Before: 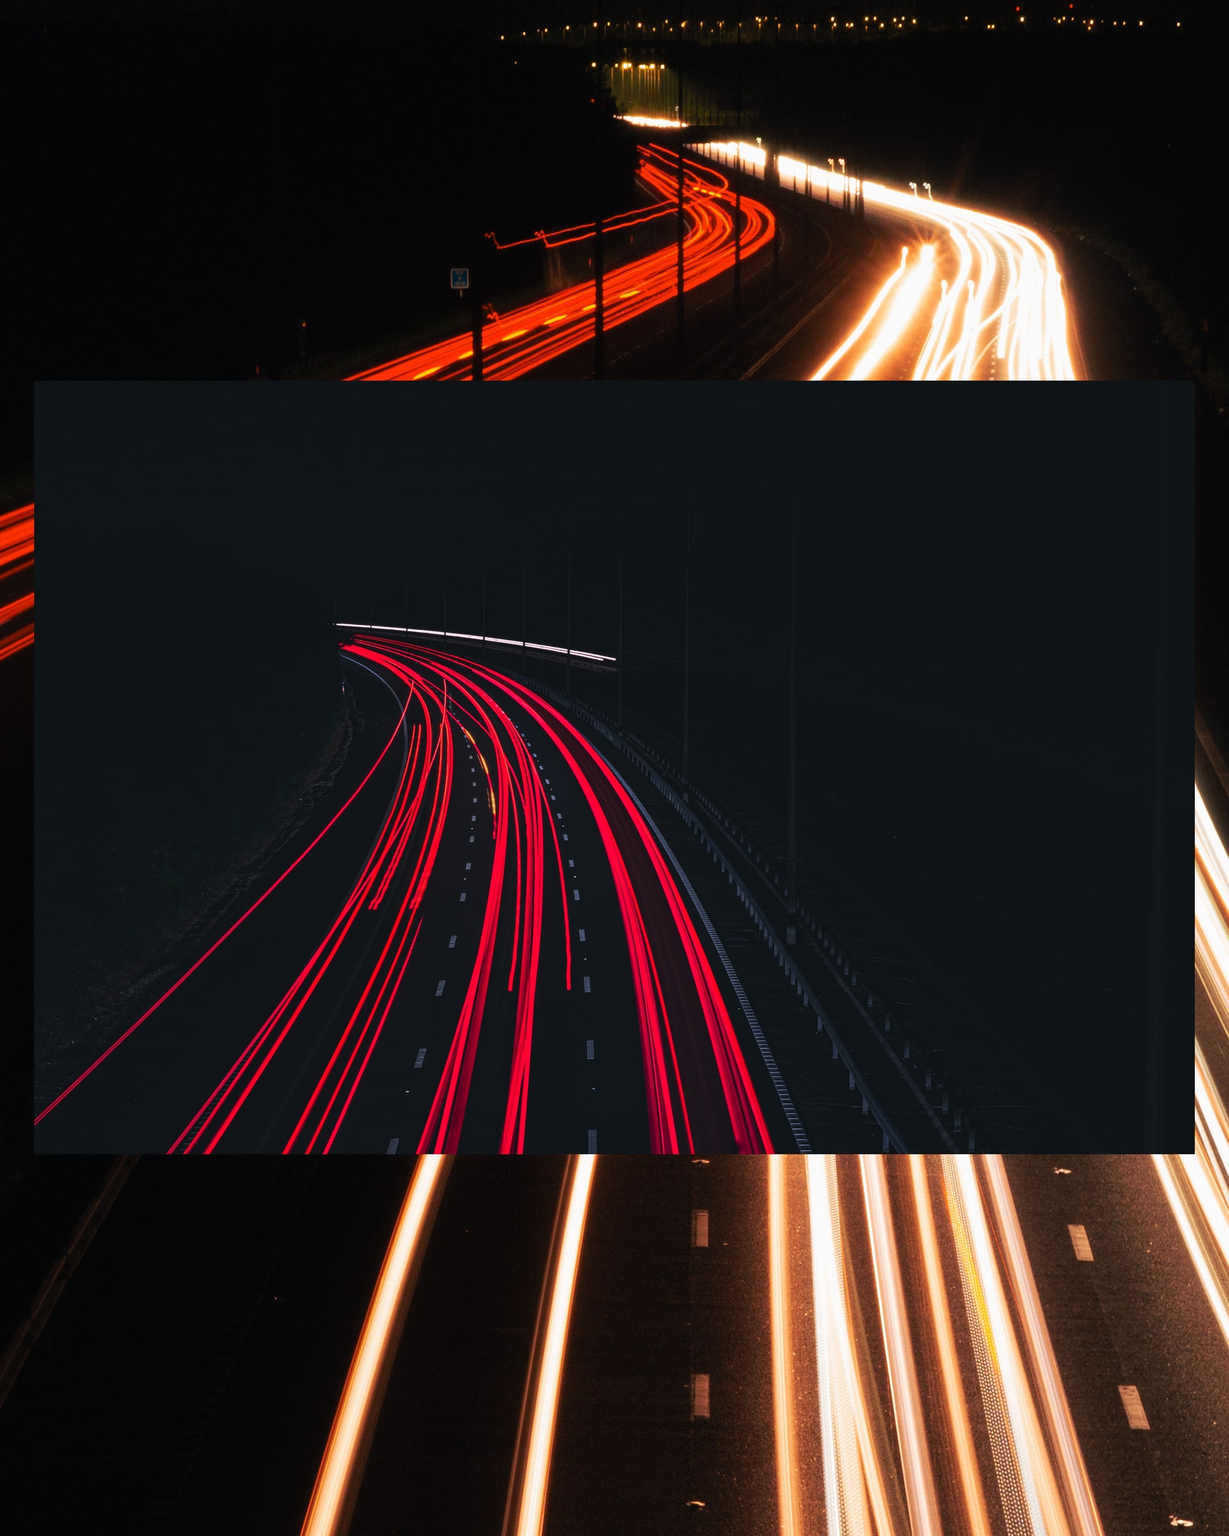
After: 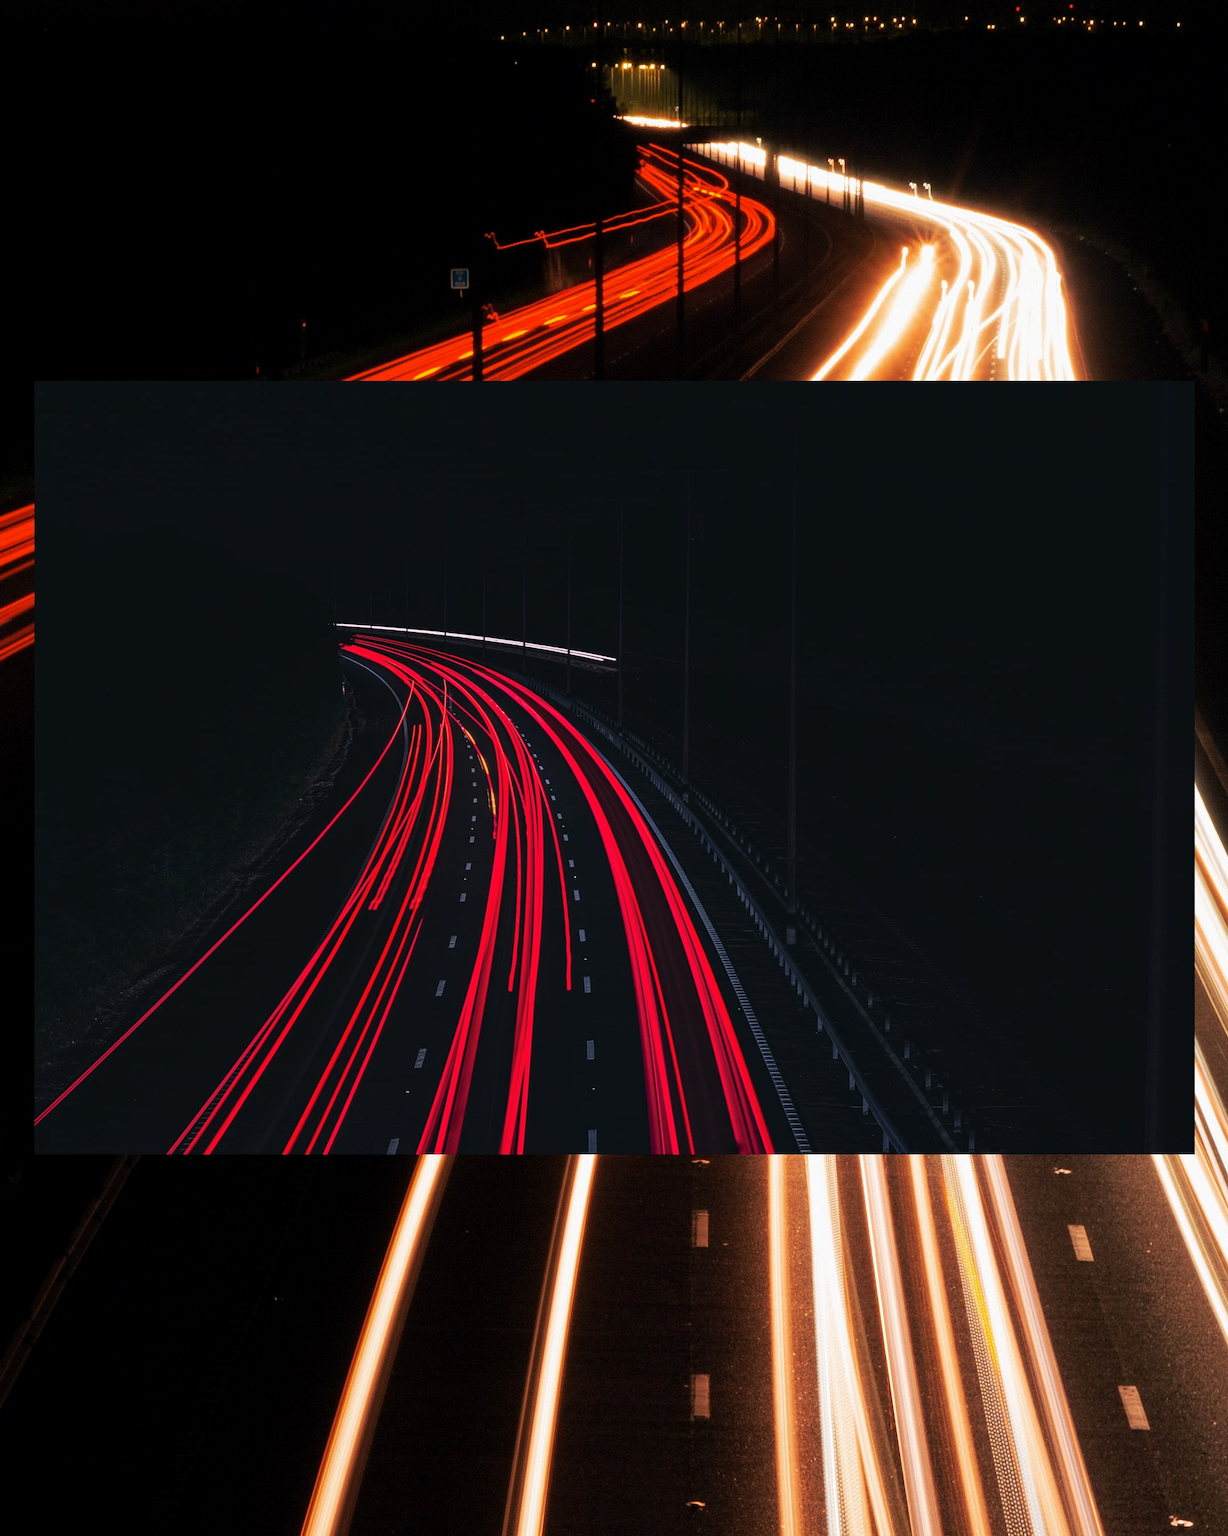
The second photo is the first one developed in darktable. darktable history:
color balance: mode lift, gamma, gain (sRGB), lift [0.97, 1, 1, 1], gamma [1.03, 1, 1, 1]
shadows and highlights: shadows 25, highlights -25
